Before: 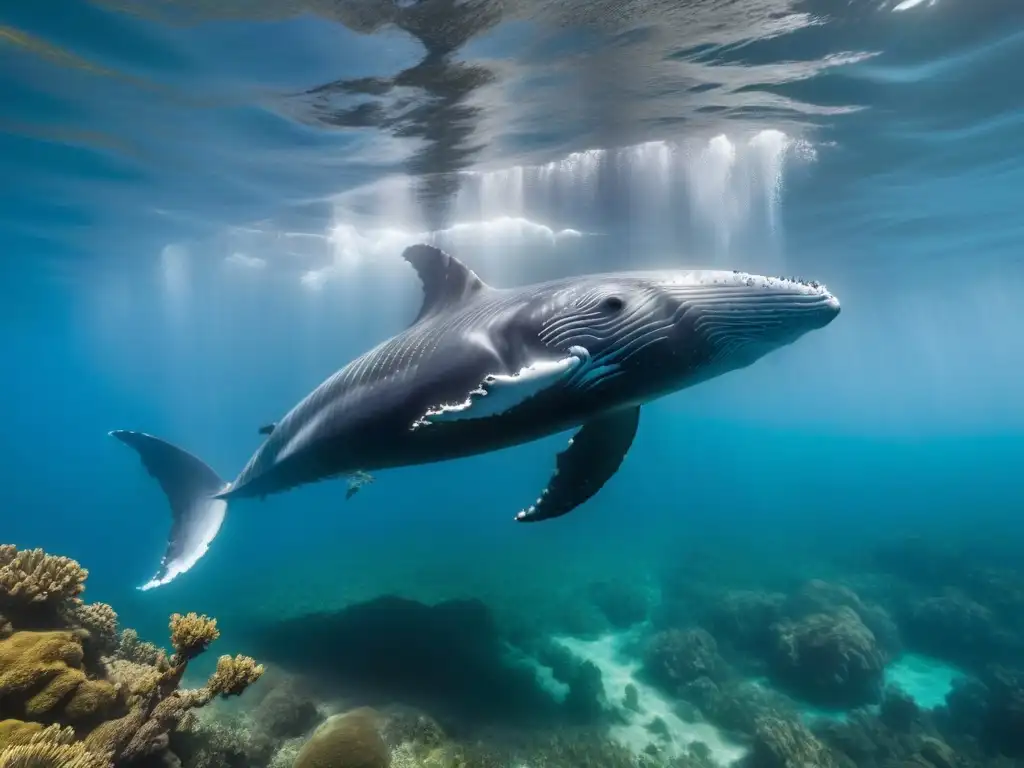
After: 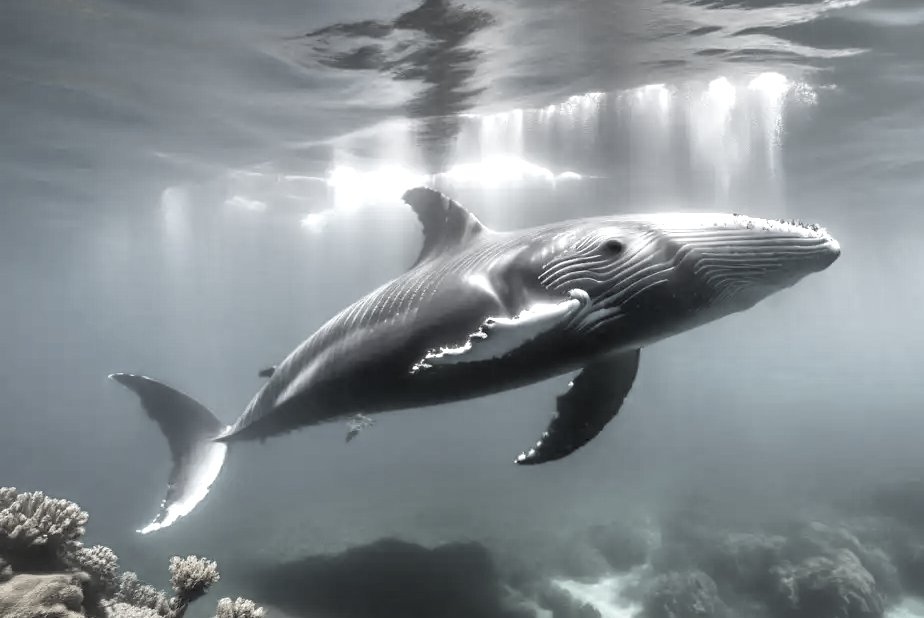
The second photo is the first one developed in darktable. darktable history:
shadows and highlights: radius 334.12, shadows 64.69, highlights 6.46, compress 87.52%, highlights color adjustment 0.118%, soften with gaussian
exposure: exposure 0.66 EV, compensate exposure bias true, compensate highlight preservation false
color correction: highlights b* 0.051, saturation 0.153
crop: top 7.43%, right 9.735%, bottom 12.001%
